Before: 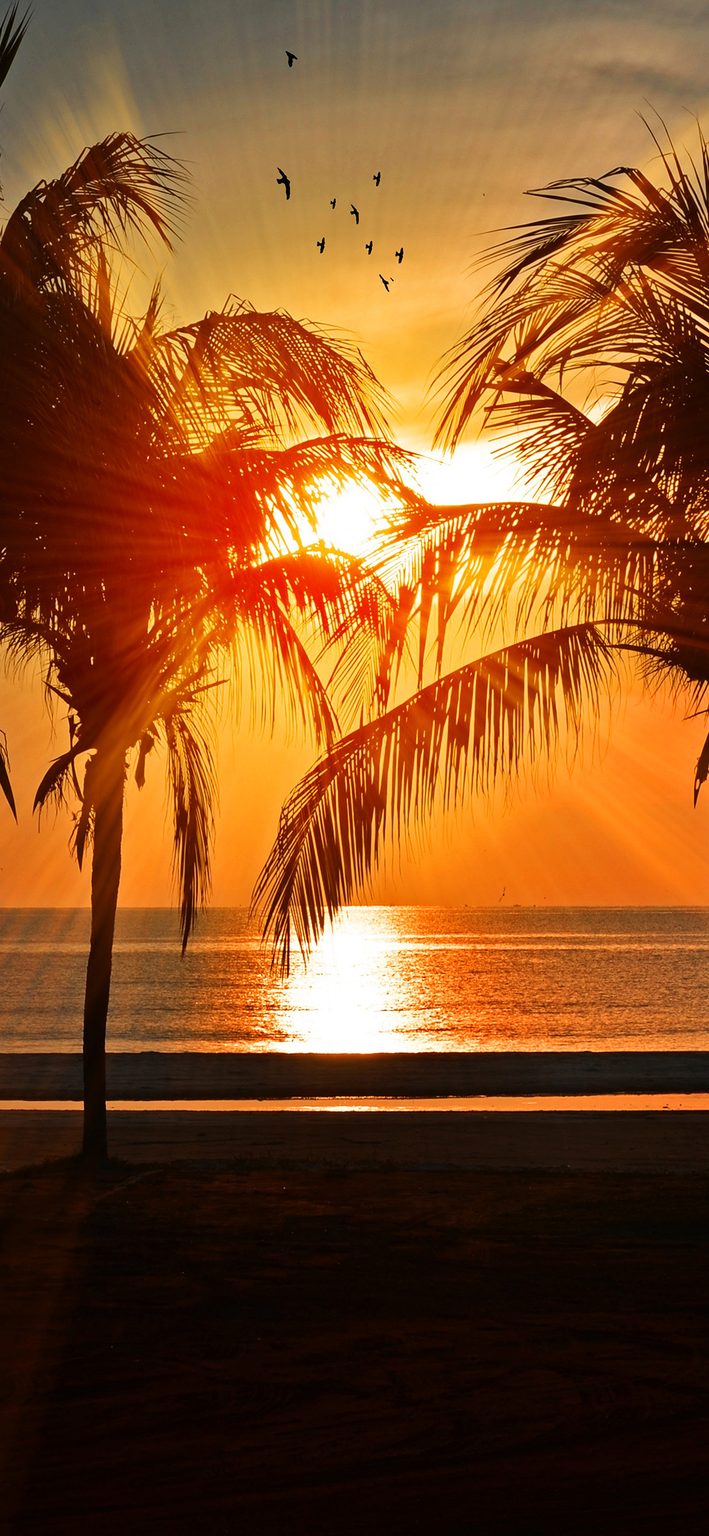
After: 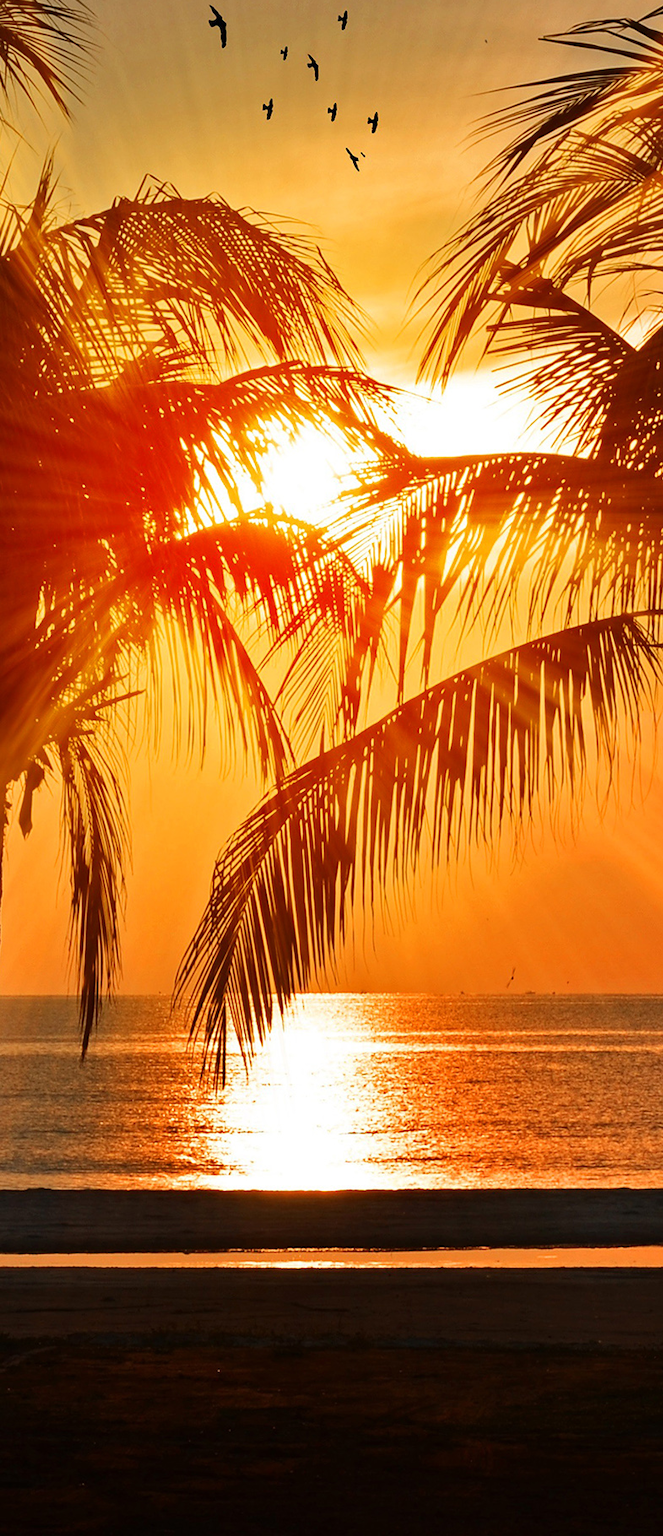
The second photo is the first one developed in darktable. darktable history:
crop and rotate: left 17.105%, top 10.695%, right 12.944%, bottom 14.557%
